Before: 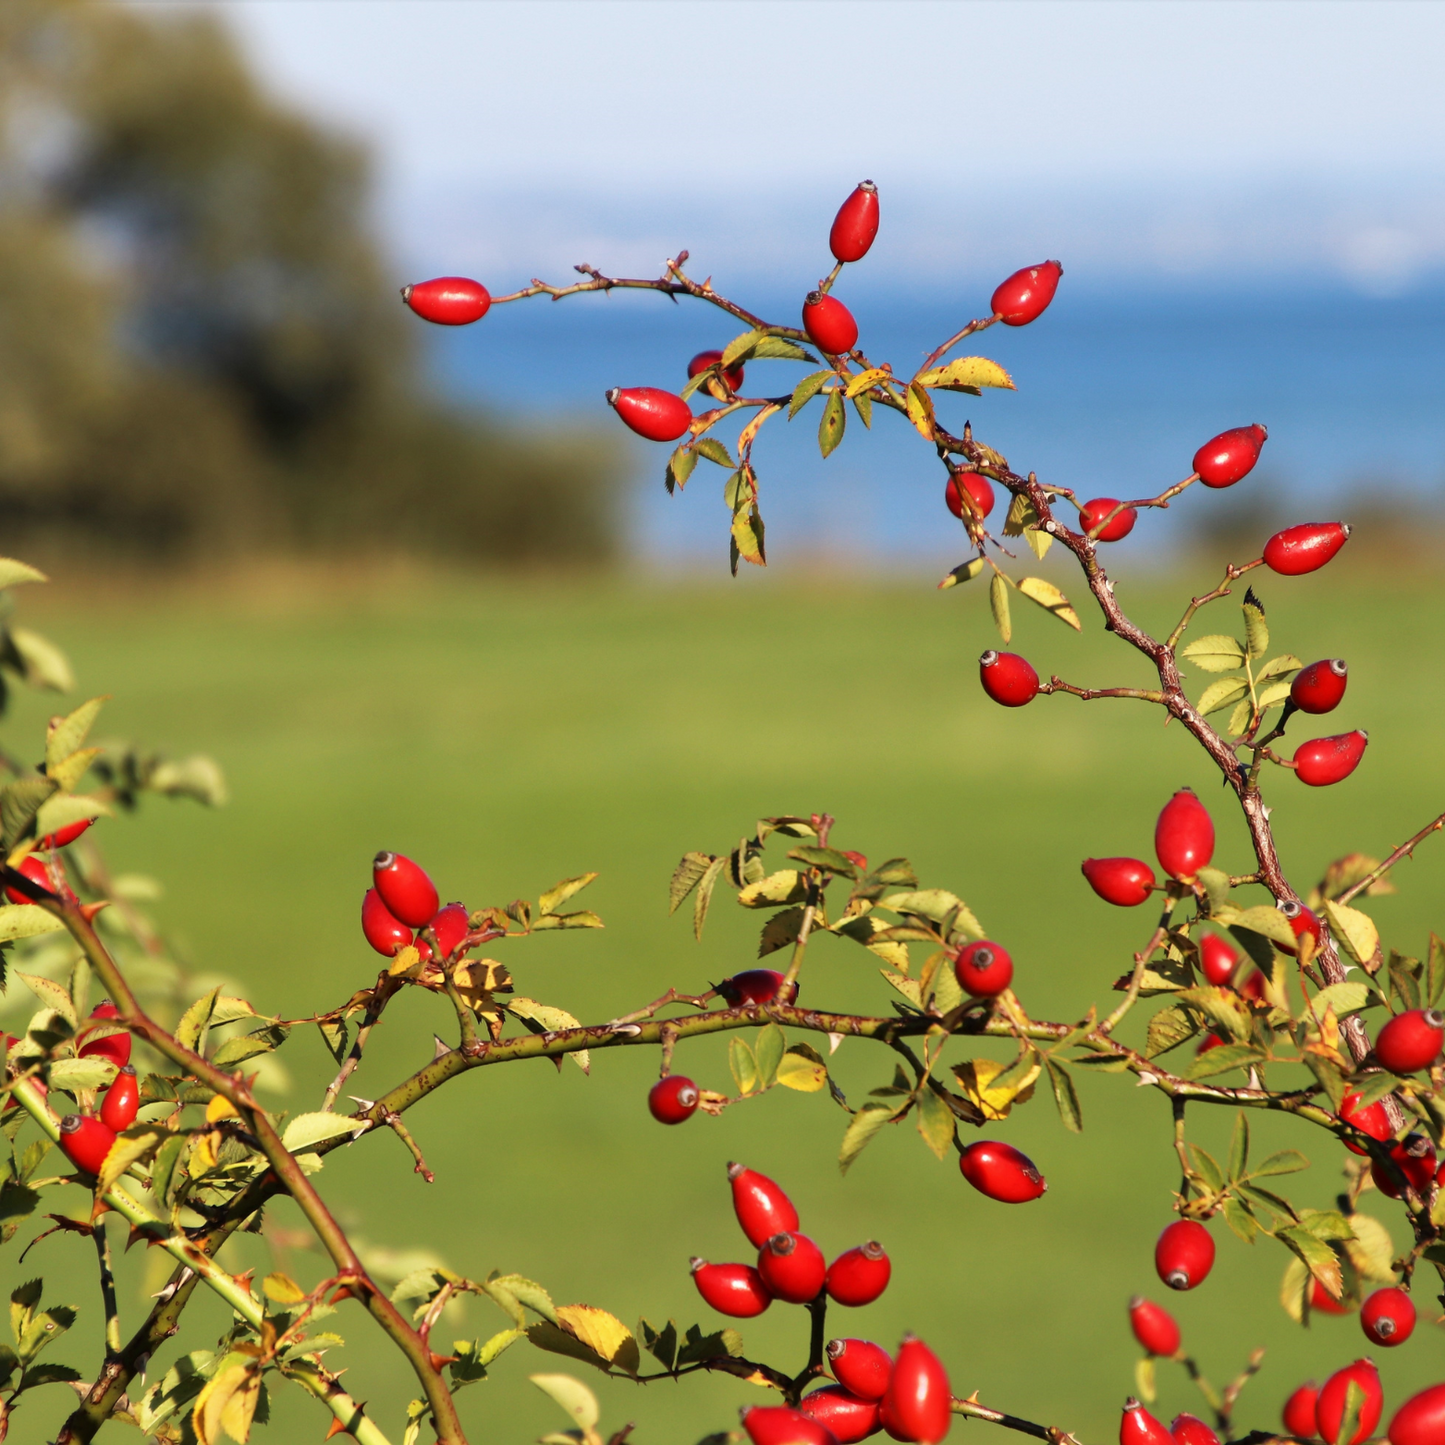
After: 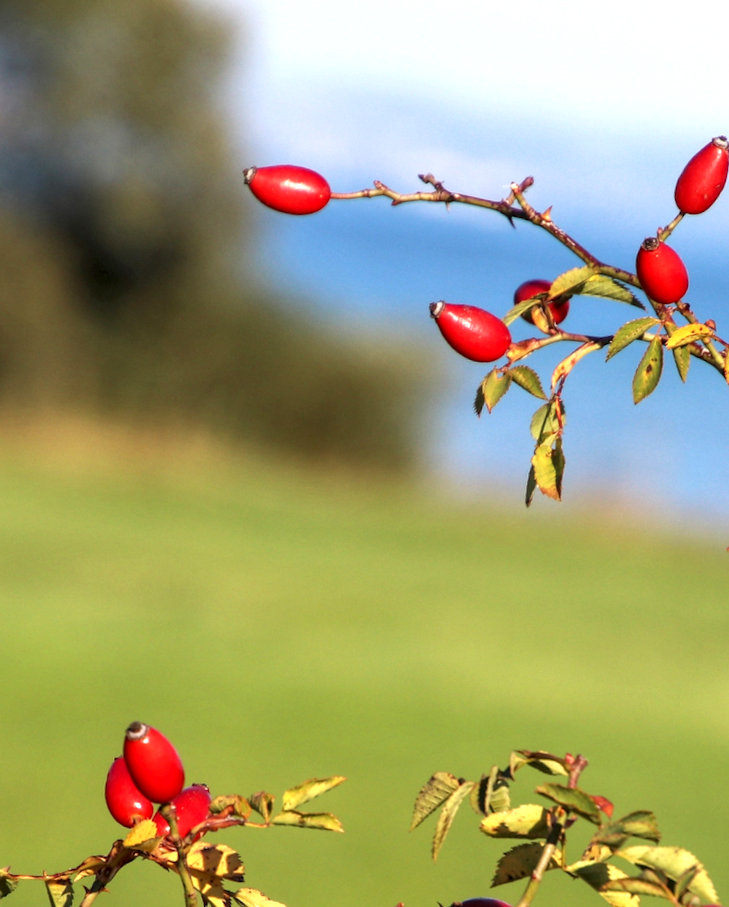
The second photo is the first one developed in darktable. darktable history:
local contrast: on, module defaults
crop: left 20.248%, top 10.86%, right 35.675%, bottom 34.321%
rotate and perspective: rotation 9.12°, automatic cropping off
exposure: black level correction 0.001, exposure 0.5 EV, compensate exposure bias true, compensate highlight preservation false
